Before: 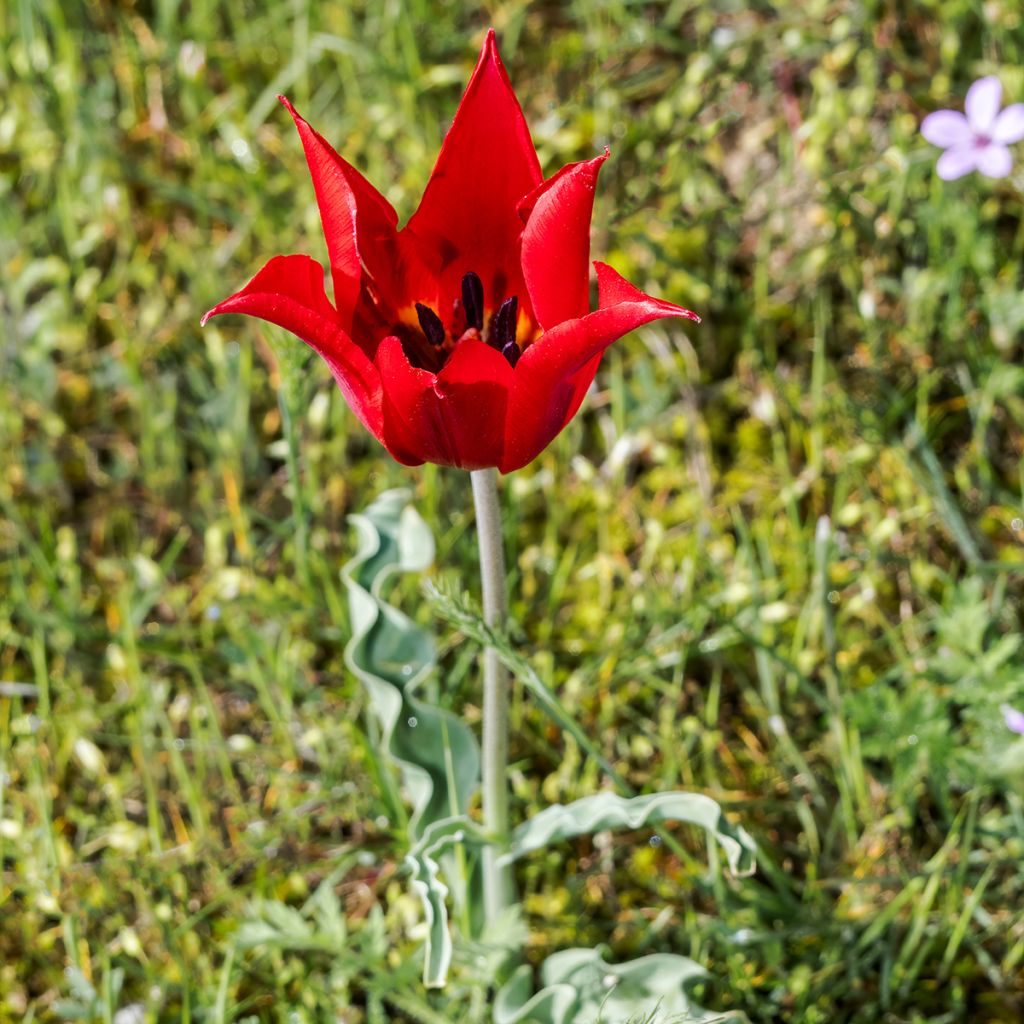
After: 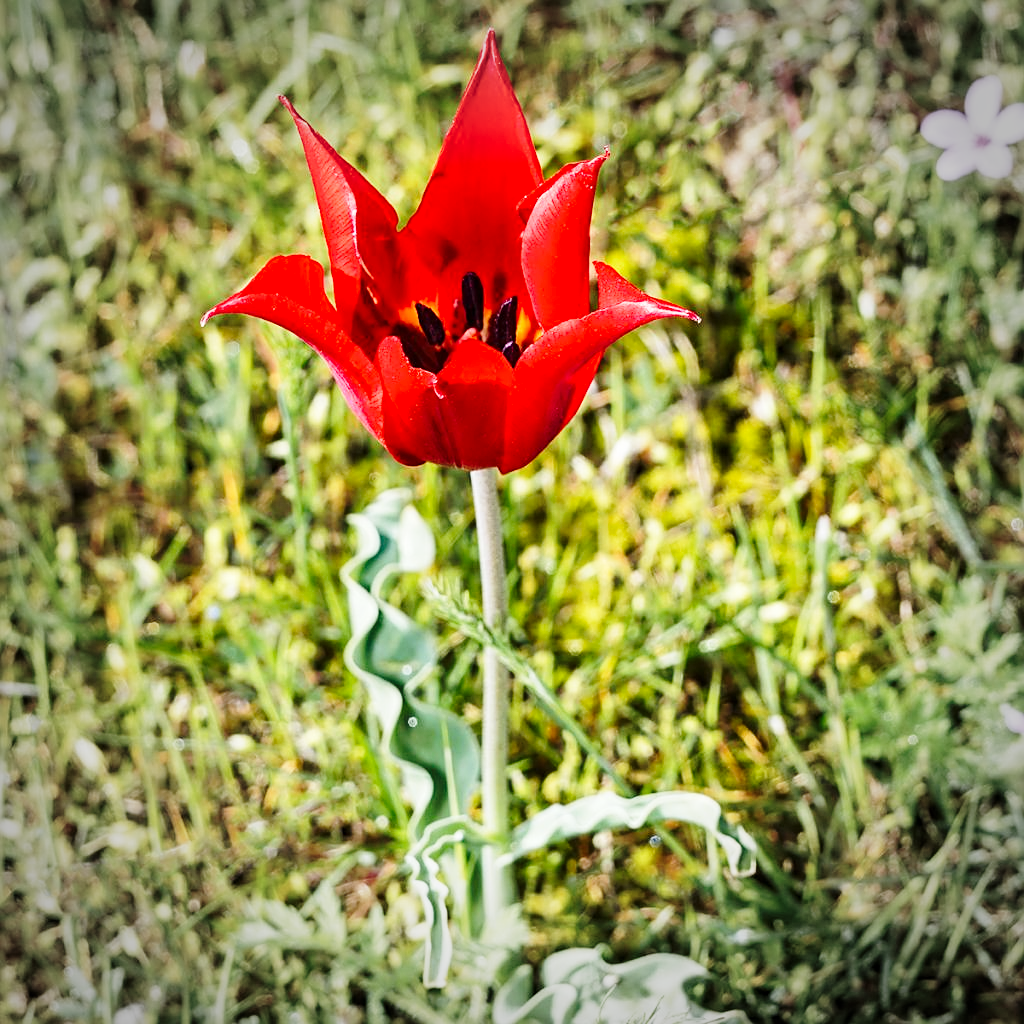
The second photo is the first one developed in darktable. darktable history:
sharpen: on, module defaults
base curve: curves: ch0 [(0, 0) (0.028, 0.03) (0.121, 0.232) (0.46, 0.748) (0.859, 0.968) (1, 1)], preserve colors none
vignetting: fall-off start 67.2%, width/height ratio 1.018
